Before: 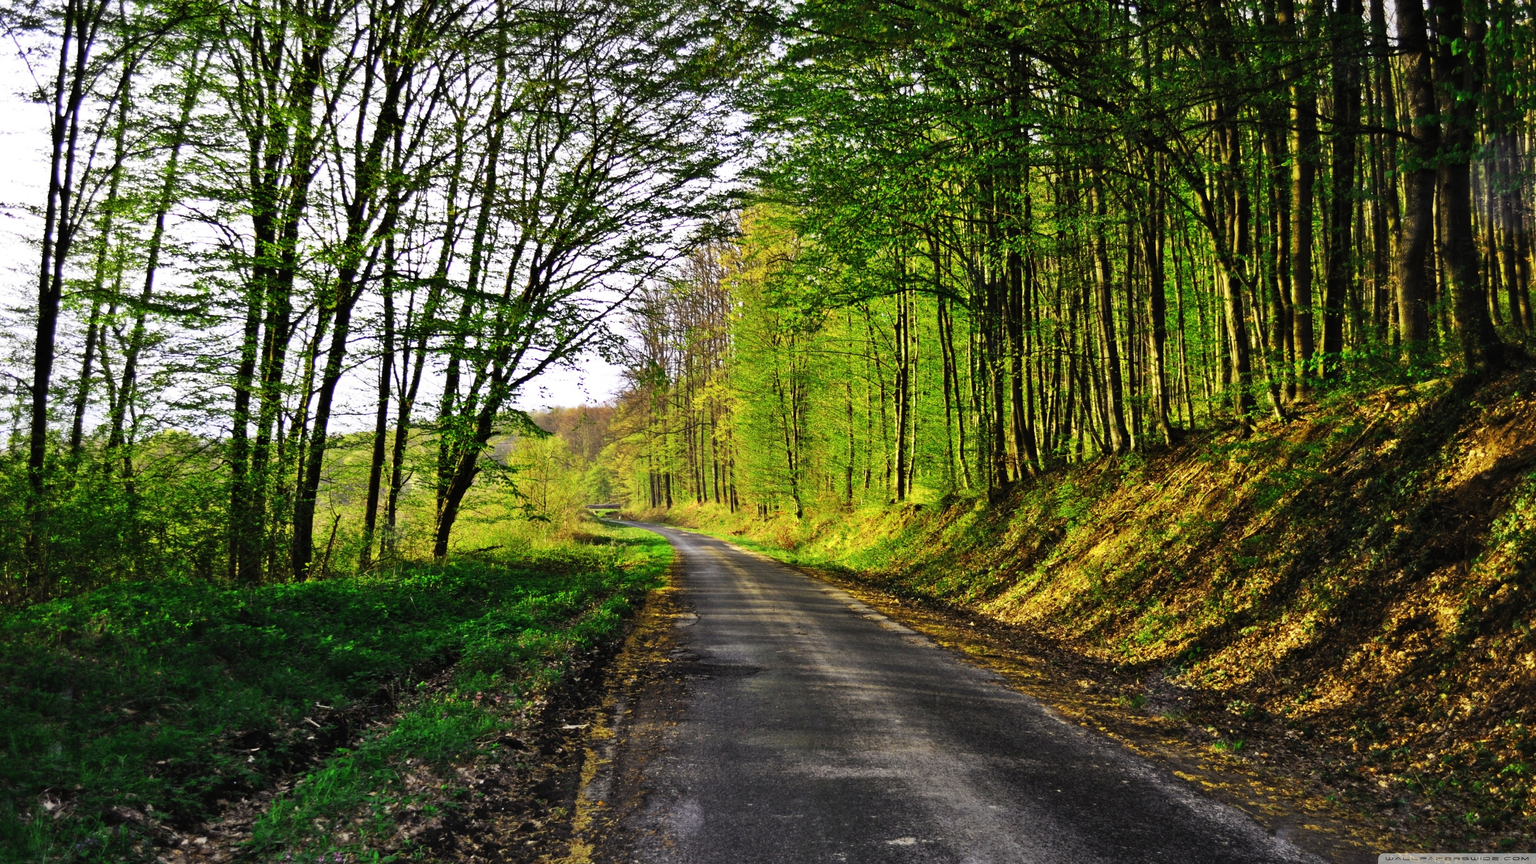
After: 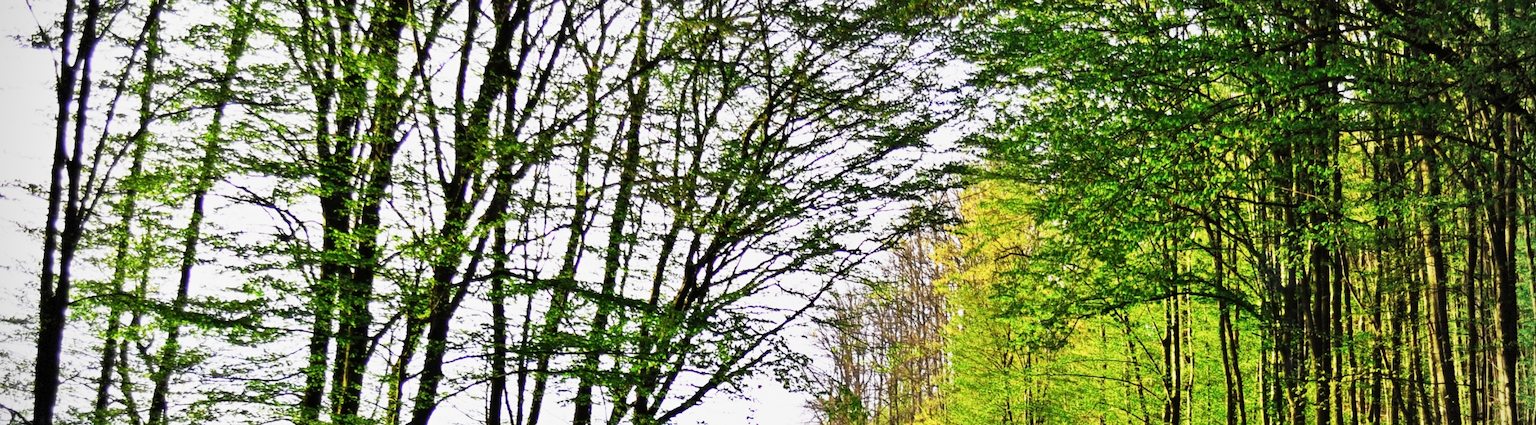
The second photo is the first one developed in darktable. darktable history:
vignetting: dithering 8-bit output
base curve: curves: ch0 [(0, 0) (0.088, 0.125) (0.176, 0.251) (0.354, 0.501) (0.613, 0.749) (1, 0.877)], preserve colors none
local contrast: highlights 107%, shadows 98%, detail 119%, midtone range 0.2
crop: left 0.575%, top 7.649%, right 23.175%, bottom 54.847%
